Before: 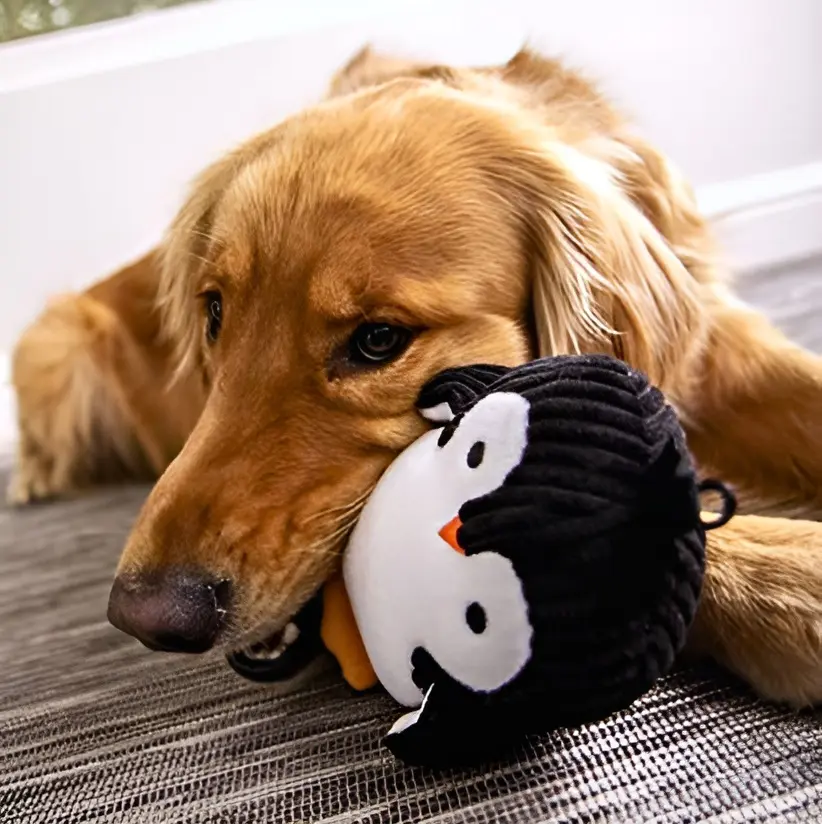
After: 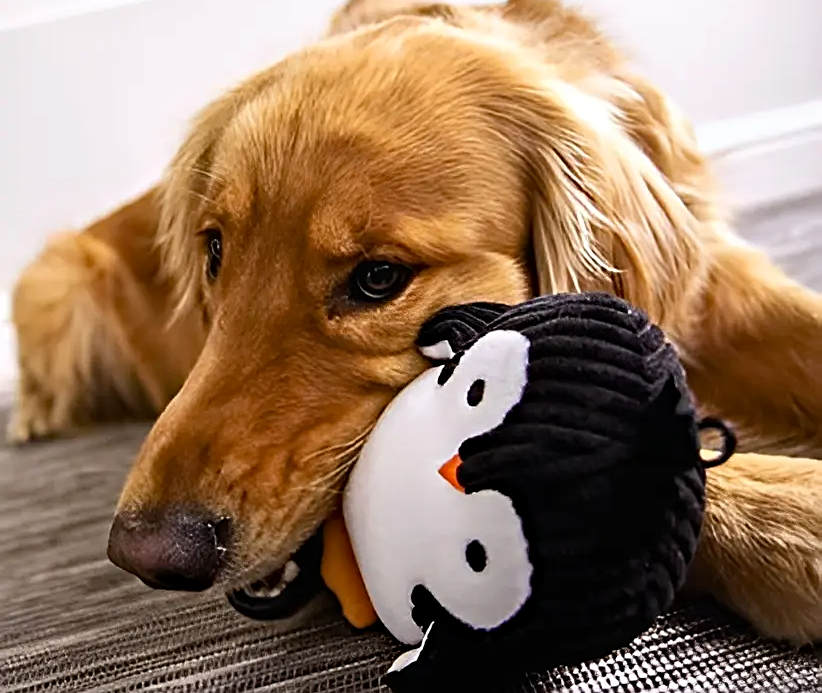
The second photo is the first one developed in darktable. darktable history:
tone equalizer: mask exposure compensation -0.51 EV
crop: top 7.622%, bottom 8.214%
haze removal: adaptive false
sharpen: on, module defaults
